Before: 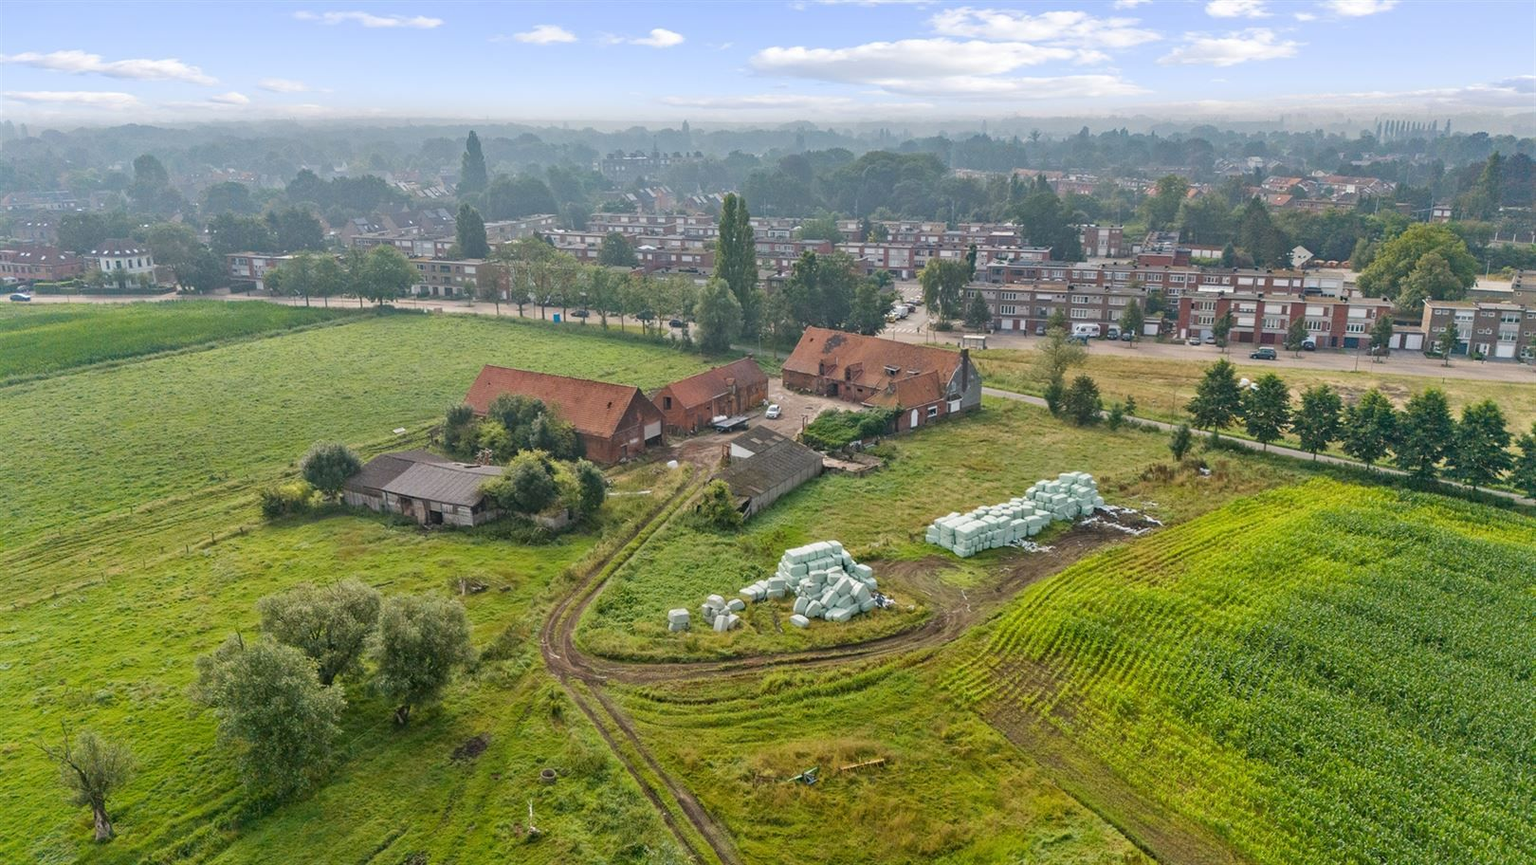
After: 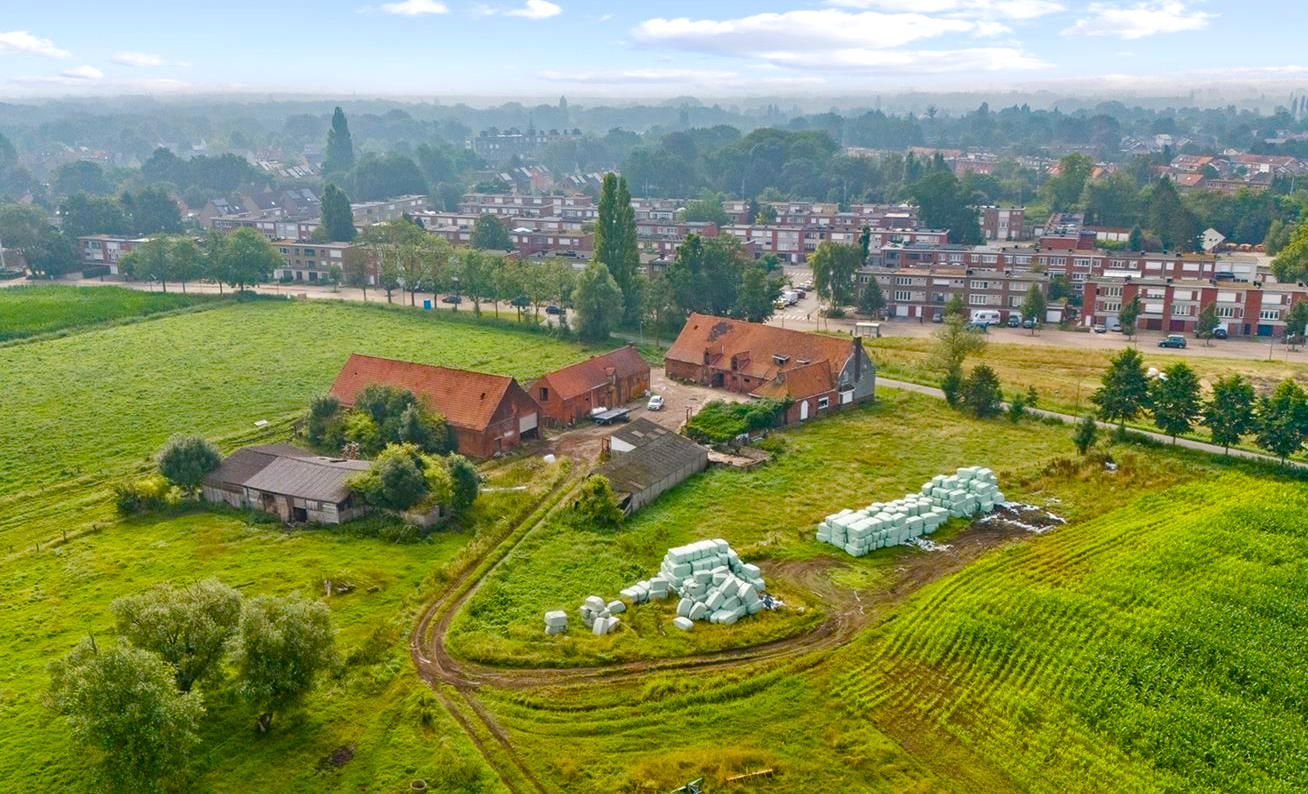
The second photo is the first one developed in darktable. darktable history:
crop: left 9.936%, top 3.507%, right 9.302%, bottom 9.327%
color balance rgb: power › hue 310.92°, highlights gain › luminance 15.011%, perceptual saturation grading › global saturation 45.661%, perceptual saturation grading › highlights -49.923%, perceptual saturation grading › shadows 29.976%, global vibrance 30.52%
